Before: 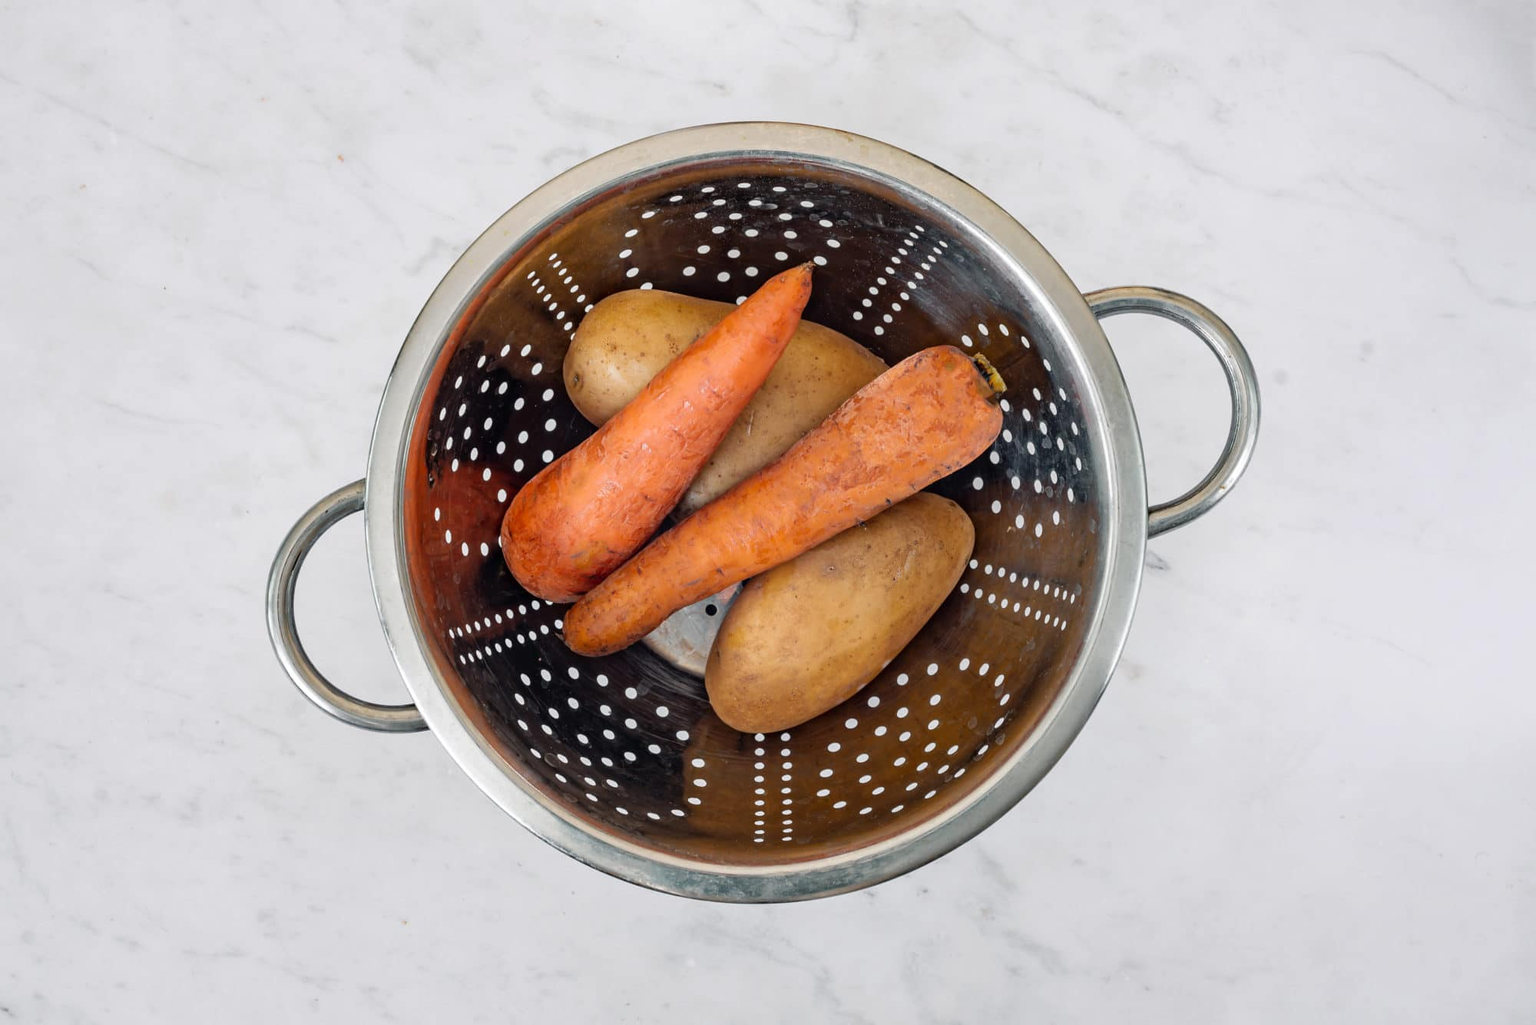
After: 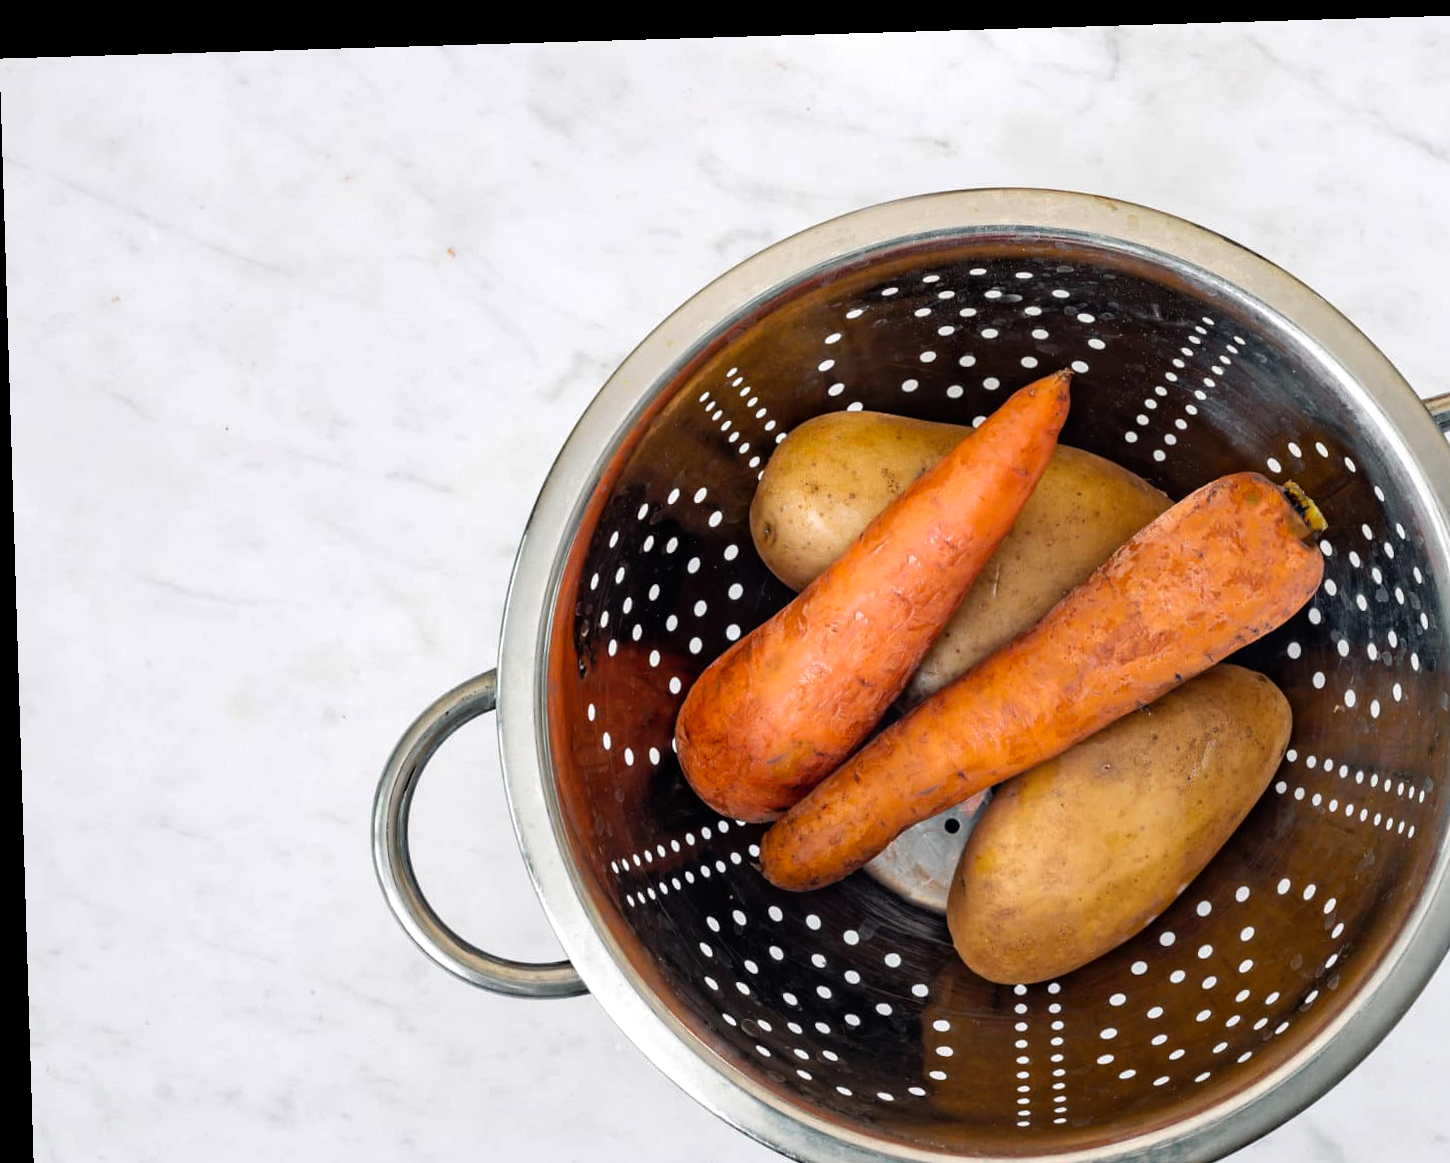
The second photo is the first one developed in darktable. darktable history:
crop: right 28.885%, bottom 16.626%
color balance rgb: linear chroma grading › global chroma 10%, global vibrance 10%, contrast 15%, saturation formula JzAzBz (2021)
exposure: exposure -0.048 EV, compensate highlight preservation false
rotate and perspective: rotation -1.77°, lens shift (horizontal) 0.004, automatic cropping off
